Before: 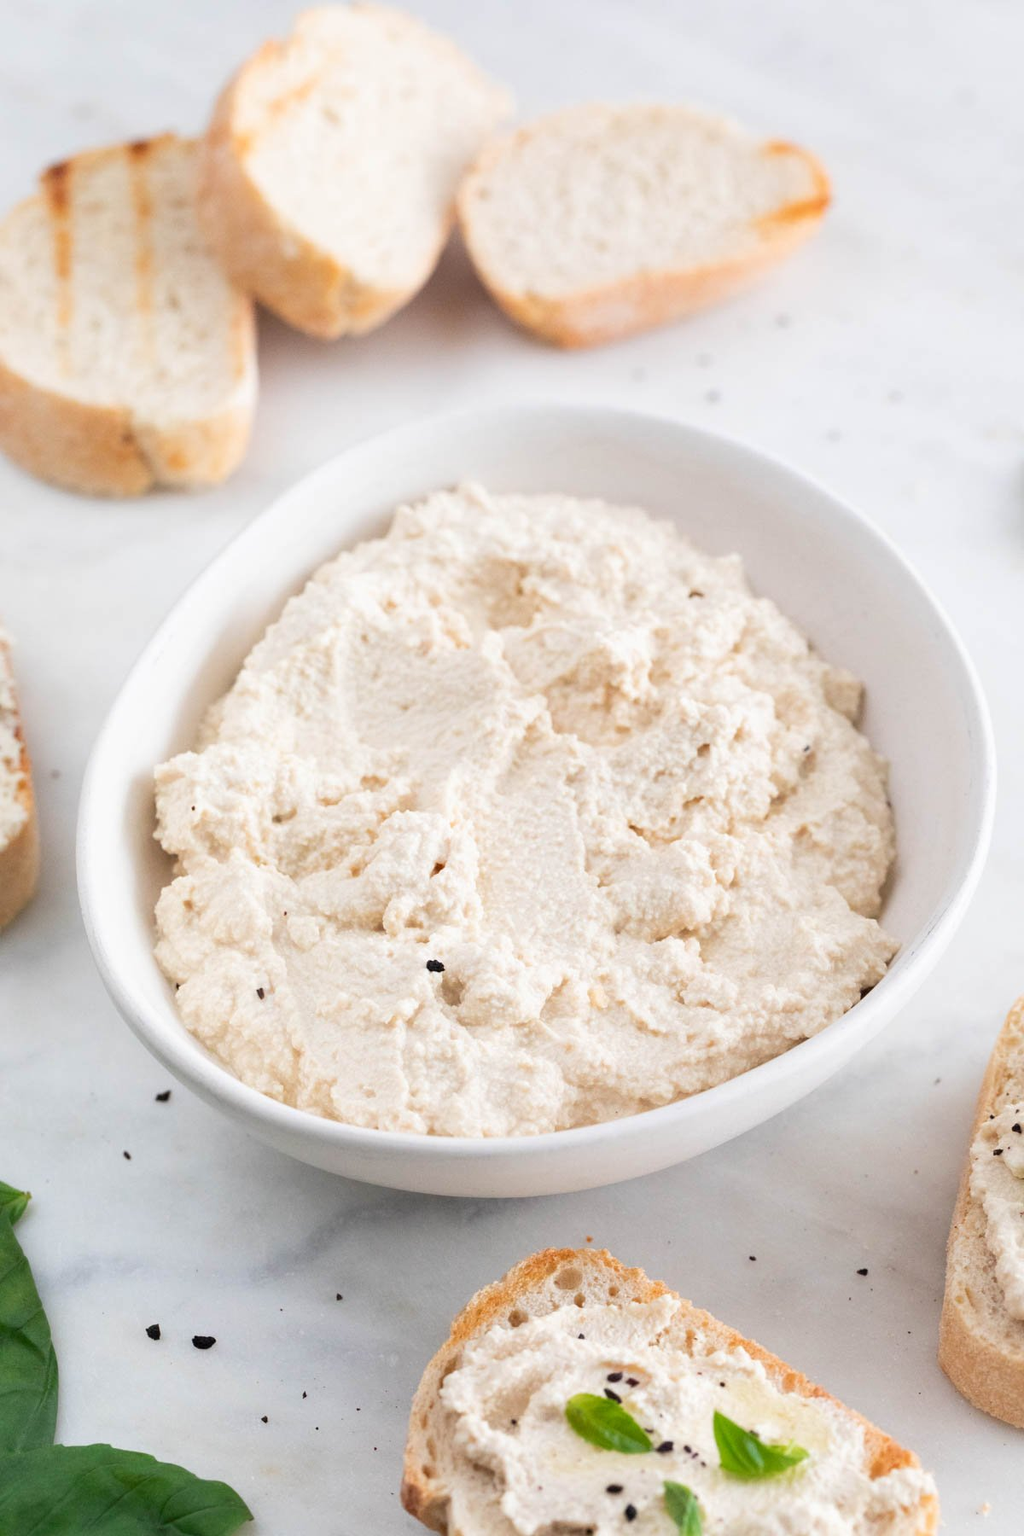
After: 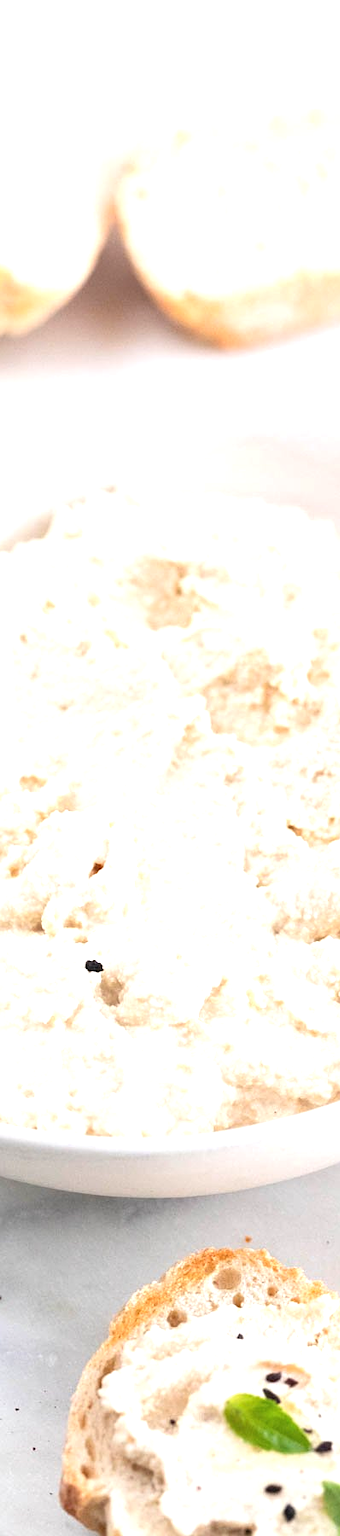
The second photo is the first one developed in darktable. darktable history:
crop: left 33.36%, right 33.36%
exposure: black level correction -0.002, exposure 0.708 EV, compensate exposure bias true, compensate highlight preservation false
sharpen: amount 0.2
